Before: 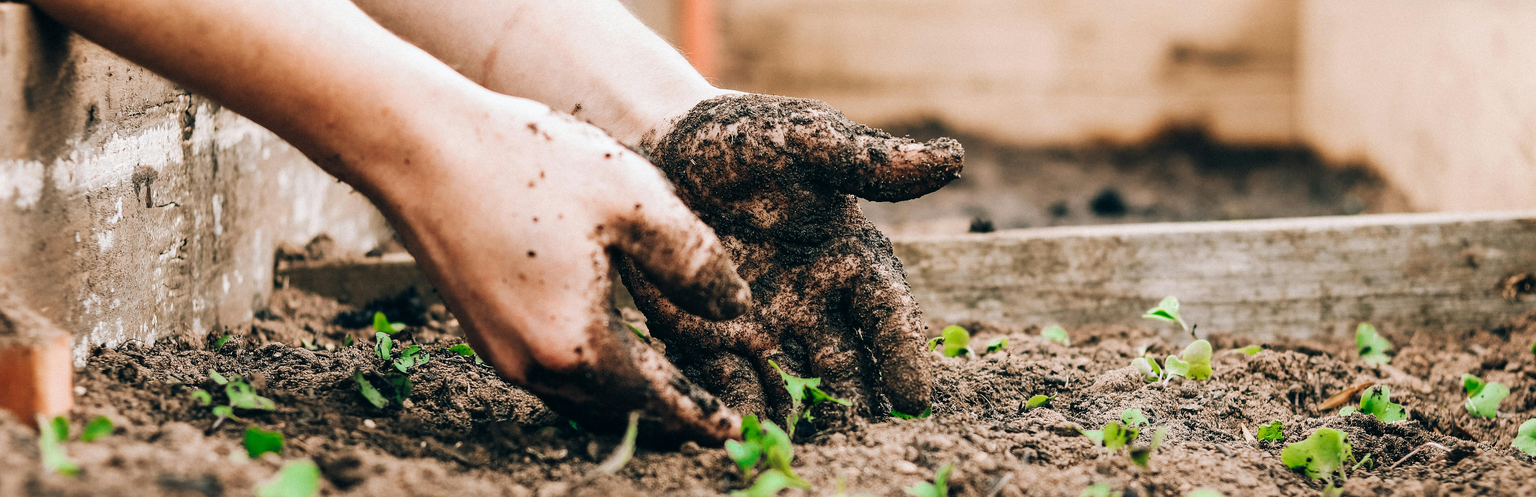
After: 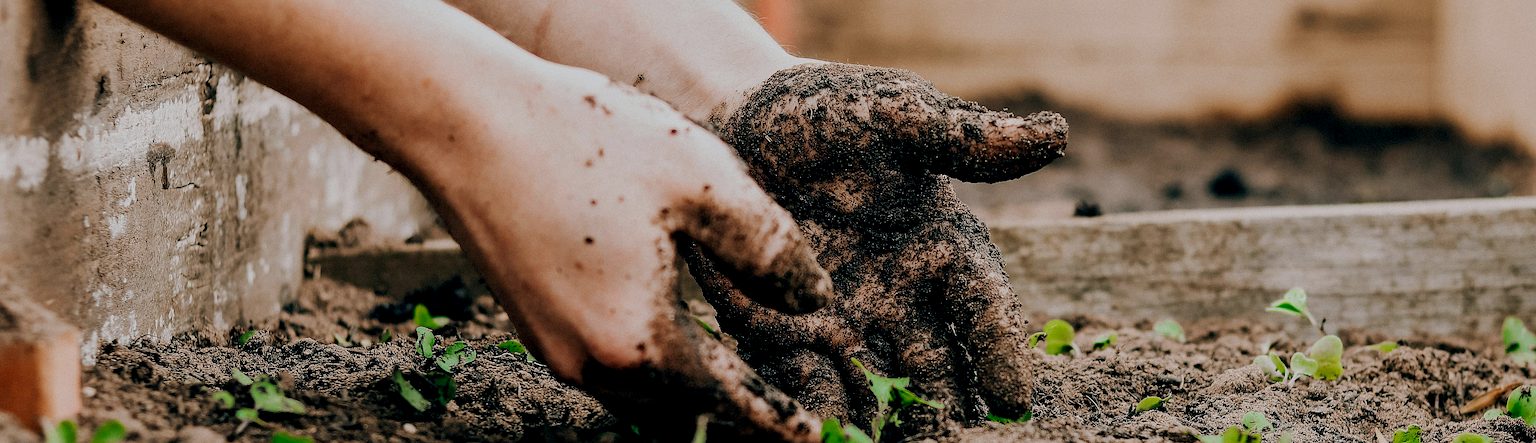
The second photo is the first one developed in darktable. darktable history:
tone equalizer: -8 EV -0.002 EV, -7 EV 0.005 EV, -6 EV -0.009 EV, -5 EV 0.011 EV, -4 EV -0.012 EV, -3 EV 0.007 EV, -2 EV -0.062 EV, -1 EV -0.293 EV, +0 EV -0.582 EV, smoothing diameter 2%, edges refinement/feathering 20, mask exposure compensation -1.57 EV, filter diffusion 5
sharpen: on, module defaults
exposure: black level correction 0.009, exposure -0.637 EV, compensate highlight preservation false
crop: top 7.49%, right 9.717%, bottom 11.943%
